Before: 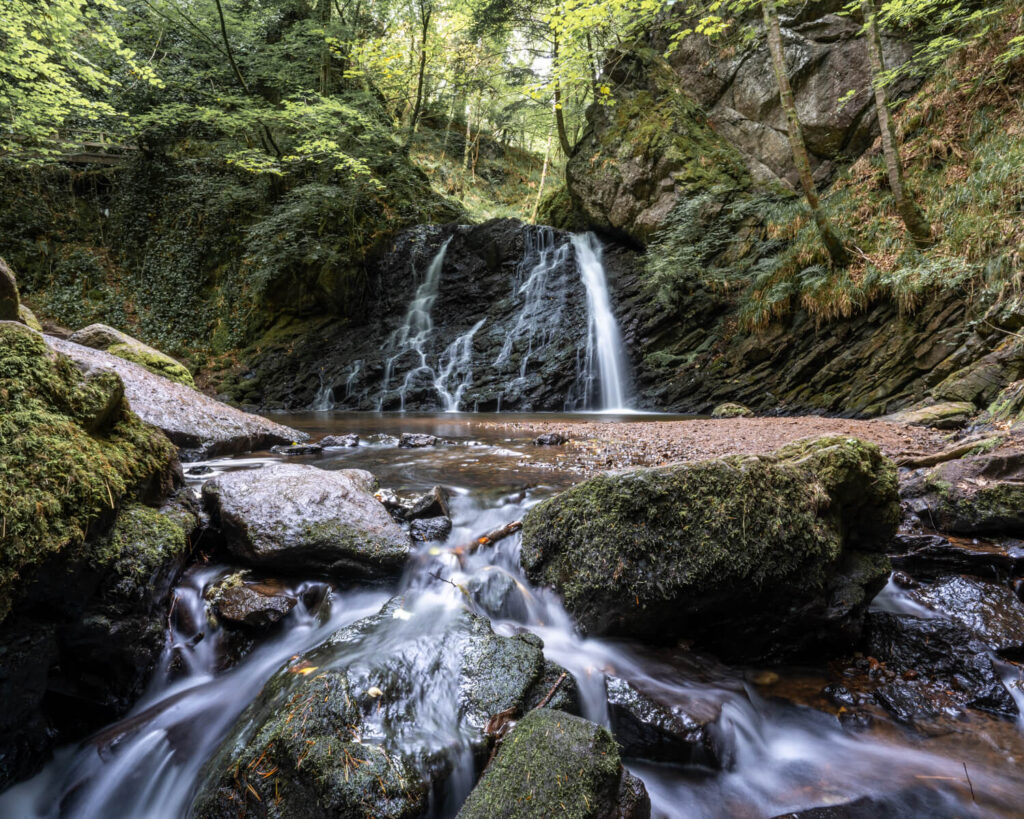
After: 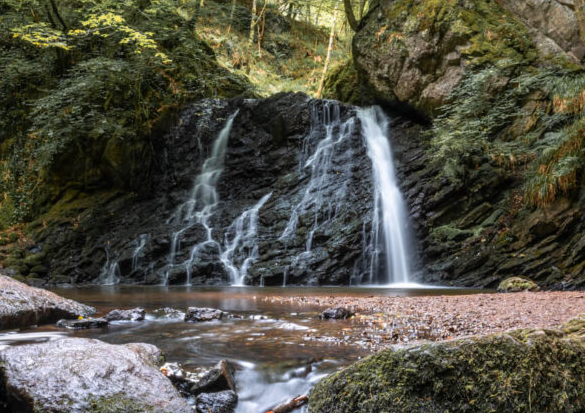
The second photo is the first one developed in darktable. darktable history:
crop: left 20.932%, top 15.471%, right 21.848%, bottom 34.081%
color zones: curves: ch1 [(0.239, 0.552) (0.75, 0.5)]; ch2 [(0.25, 0.462) (0.749, 0.457)], mix 25.94%
white balance: emerald 1
